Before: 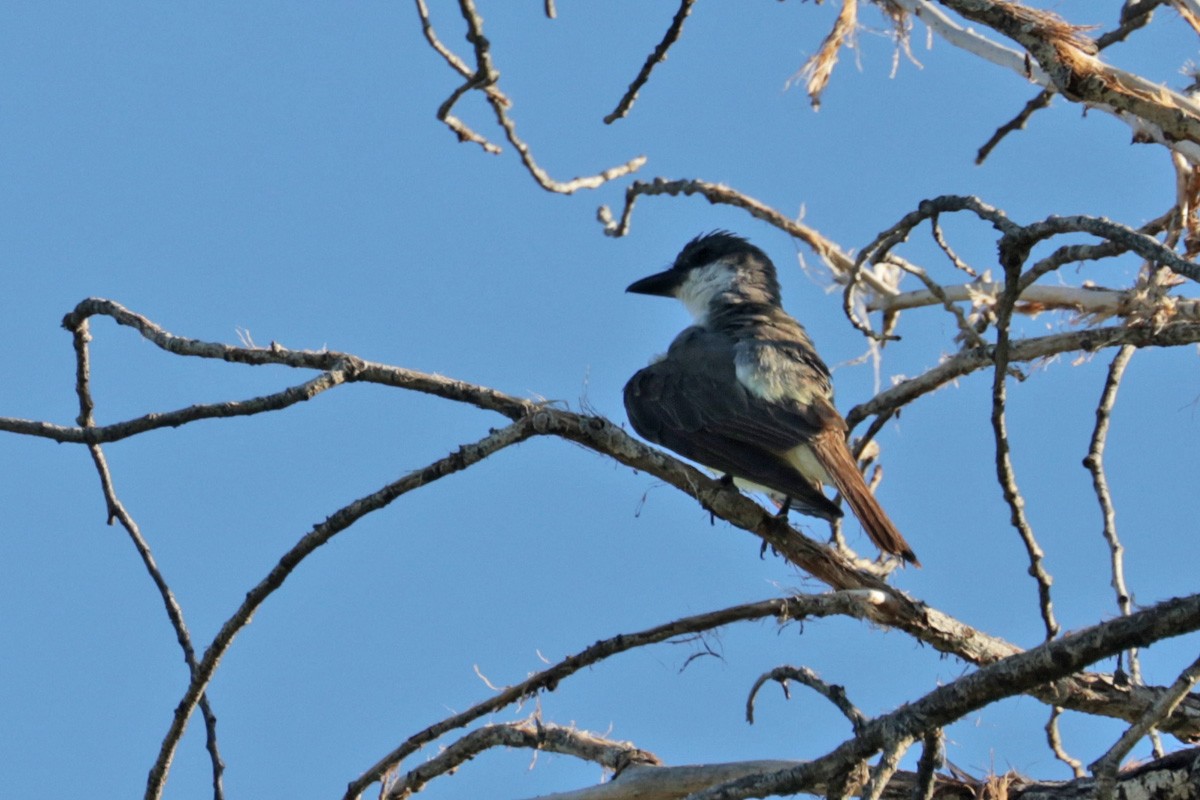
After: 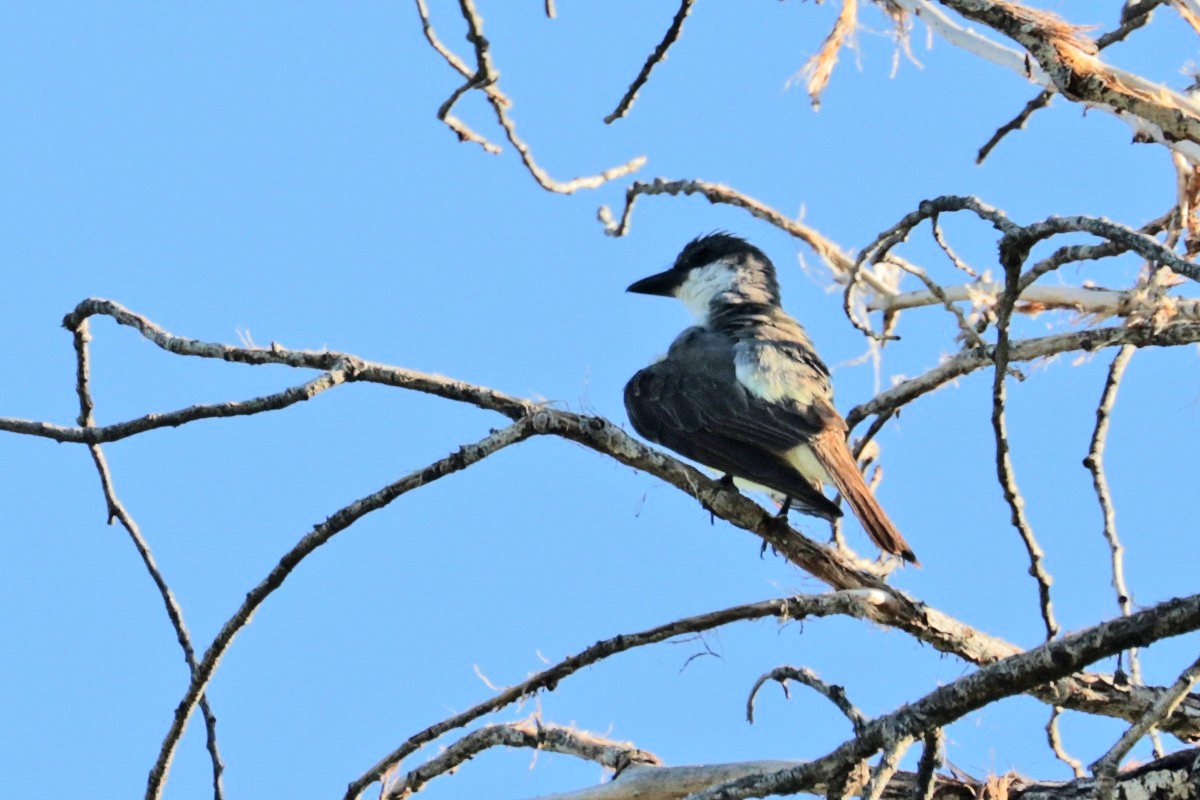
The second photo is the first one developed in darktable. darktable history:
tone equalizer: -7 EV 0.146 EV, -6 EV 0.588 EV, -5 EV 1.15 EV, -4 EV 1.3 EV, -3 EV 1.17 EV, -2 EV 0.6 EV, -1 EV 0.155 EV, edges refinement/feathering 500, mask exposure compensation -1.57 EV, preserve details no
